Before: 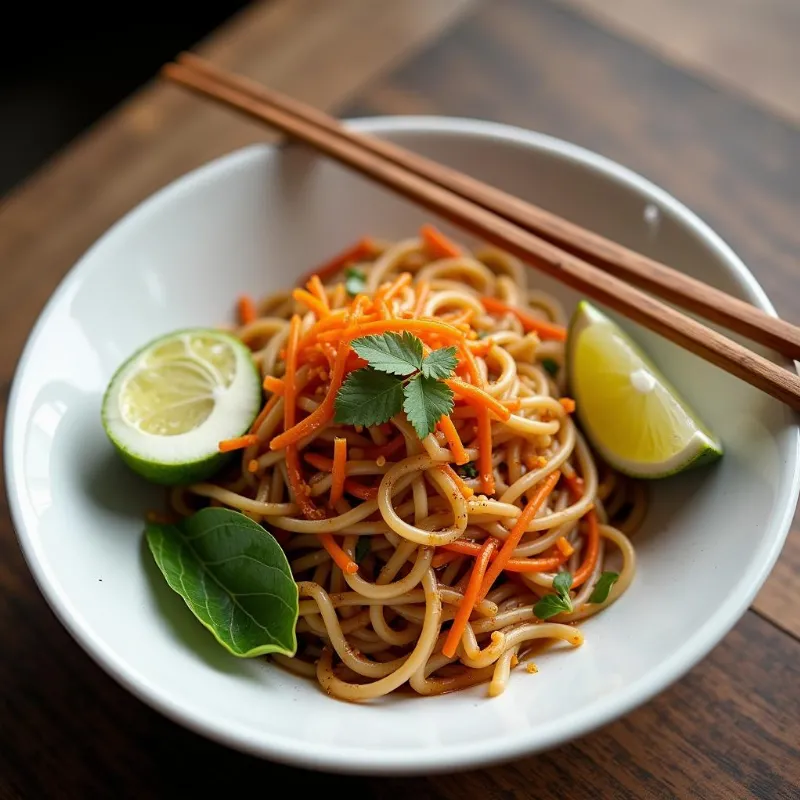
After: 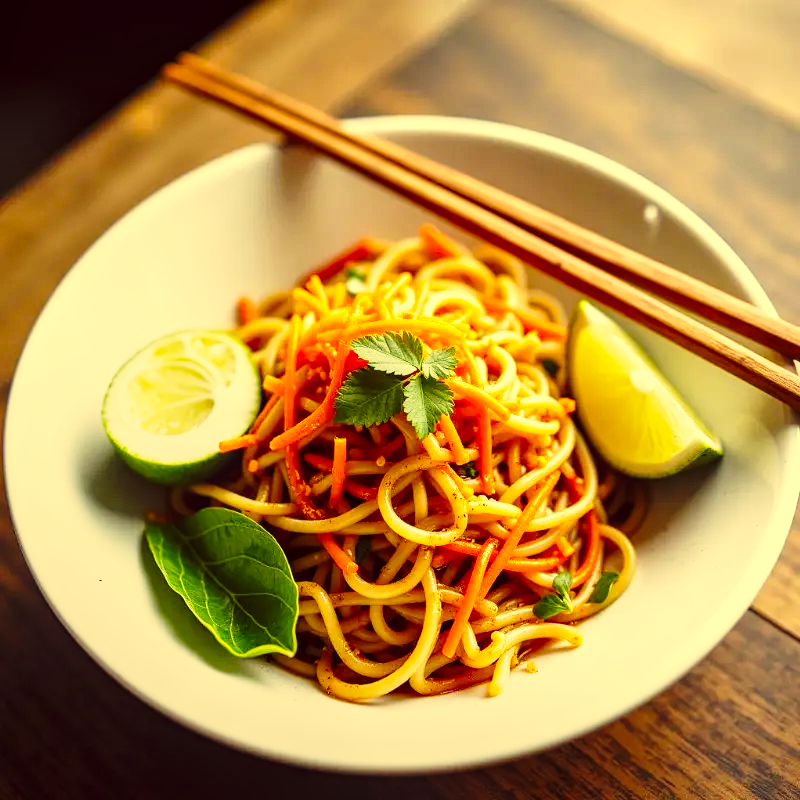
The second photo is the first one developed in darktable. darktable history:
local contrast: on, module defaults
color correction: highlights a* -0.43, highlights b* 39.53, shadows a* 9.55, shadows b* -0.154
base curve: curves: ch0 [(0, 0) (0.026, 0.03) (0.109, 0.232) (0.351, 0.748) (0.669, 0.968) (1, 1)], exposure shift 0.01, preserve colors none
